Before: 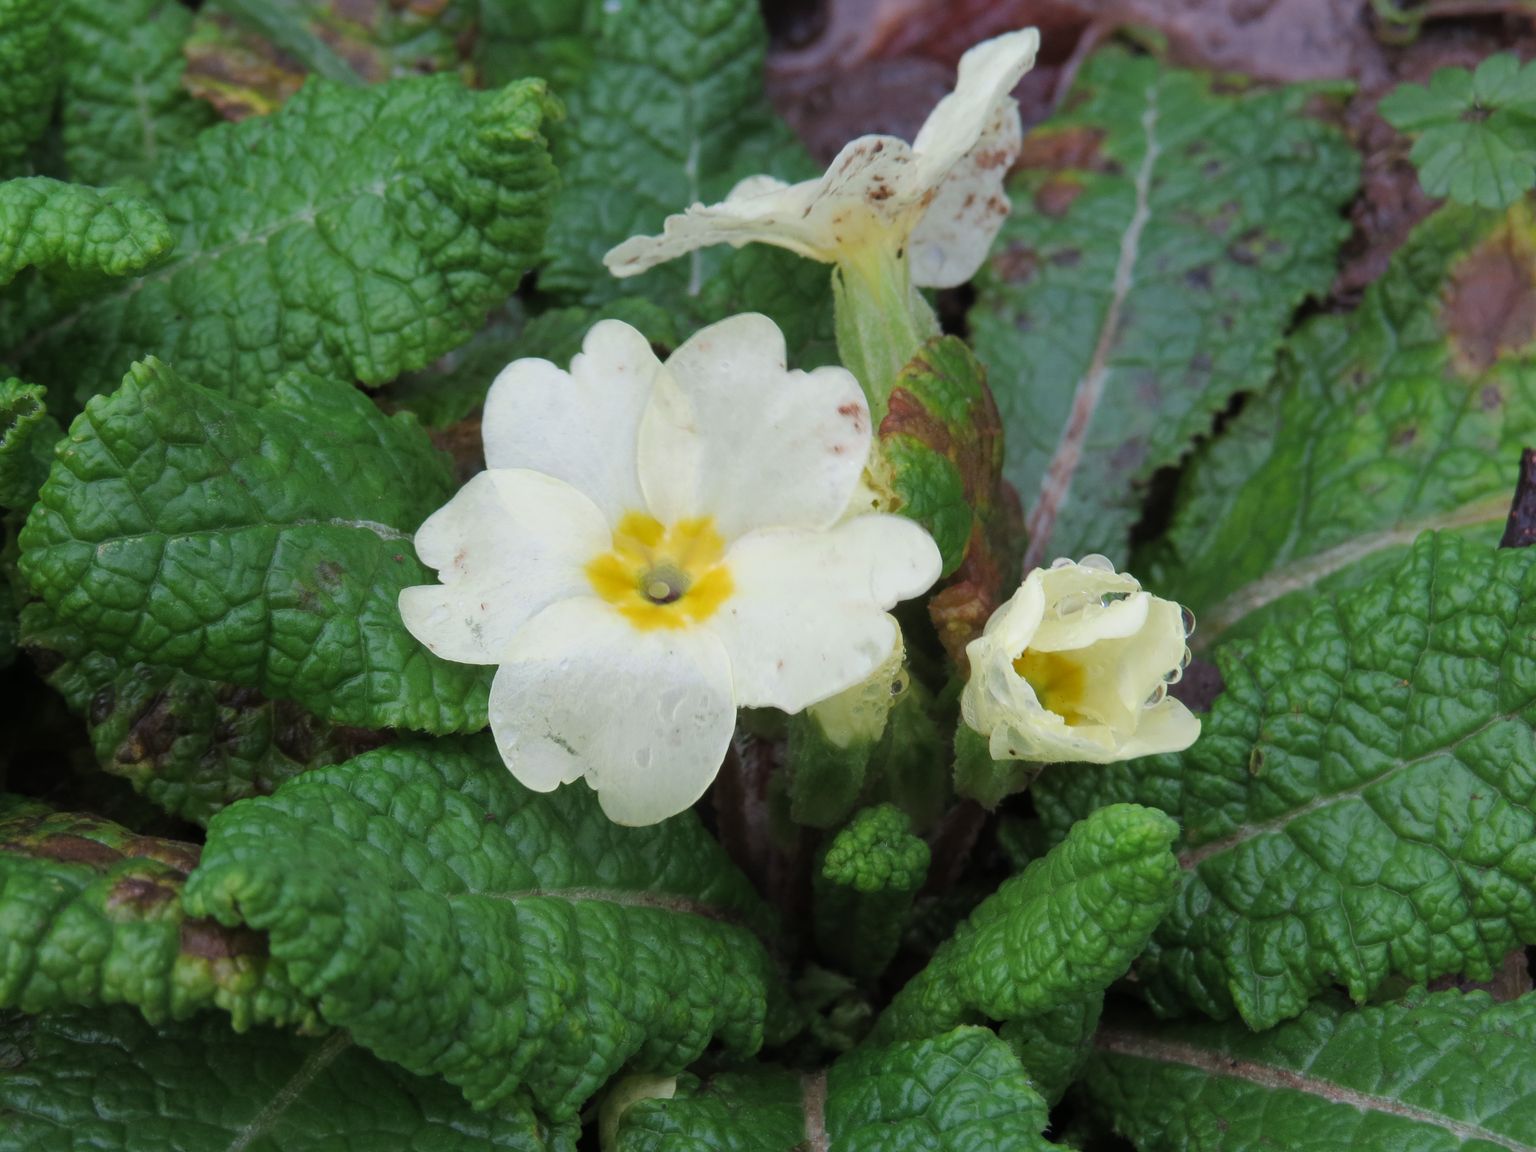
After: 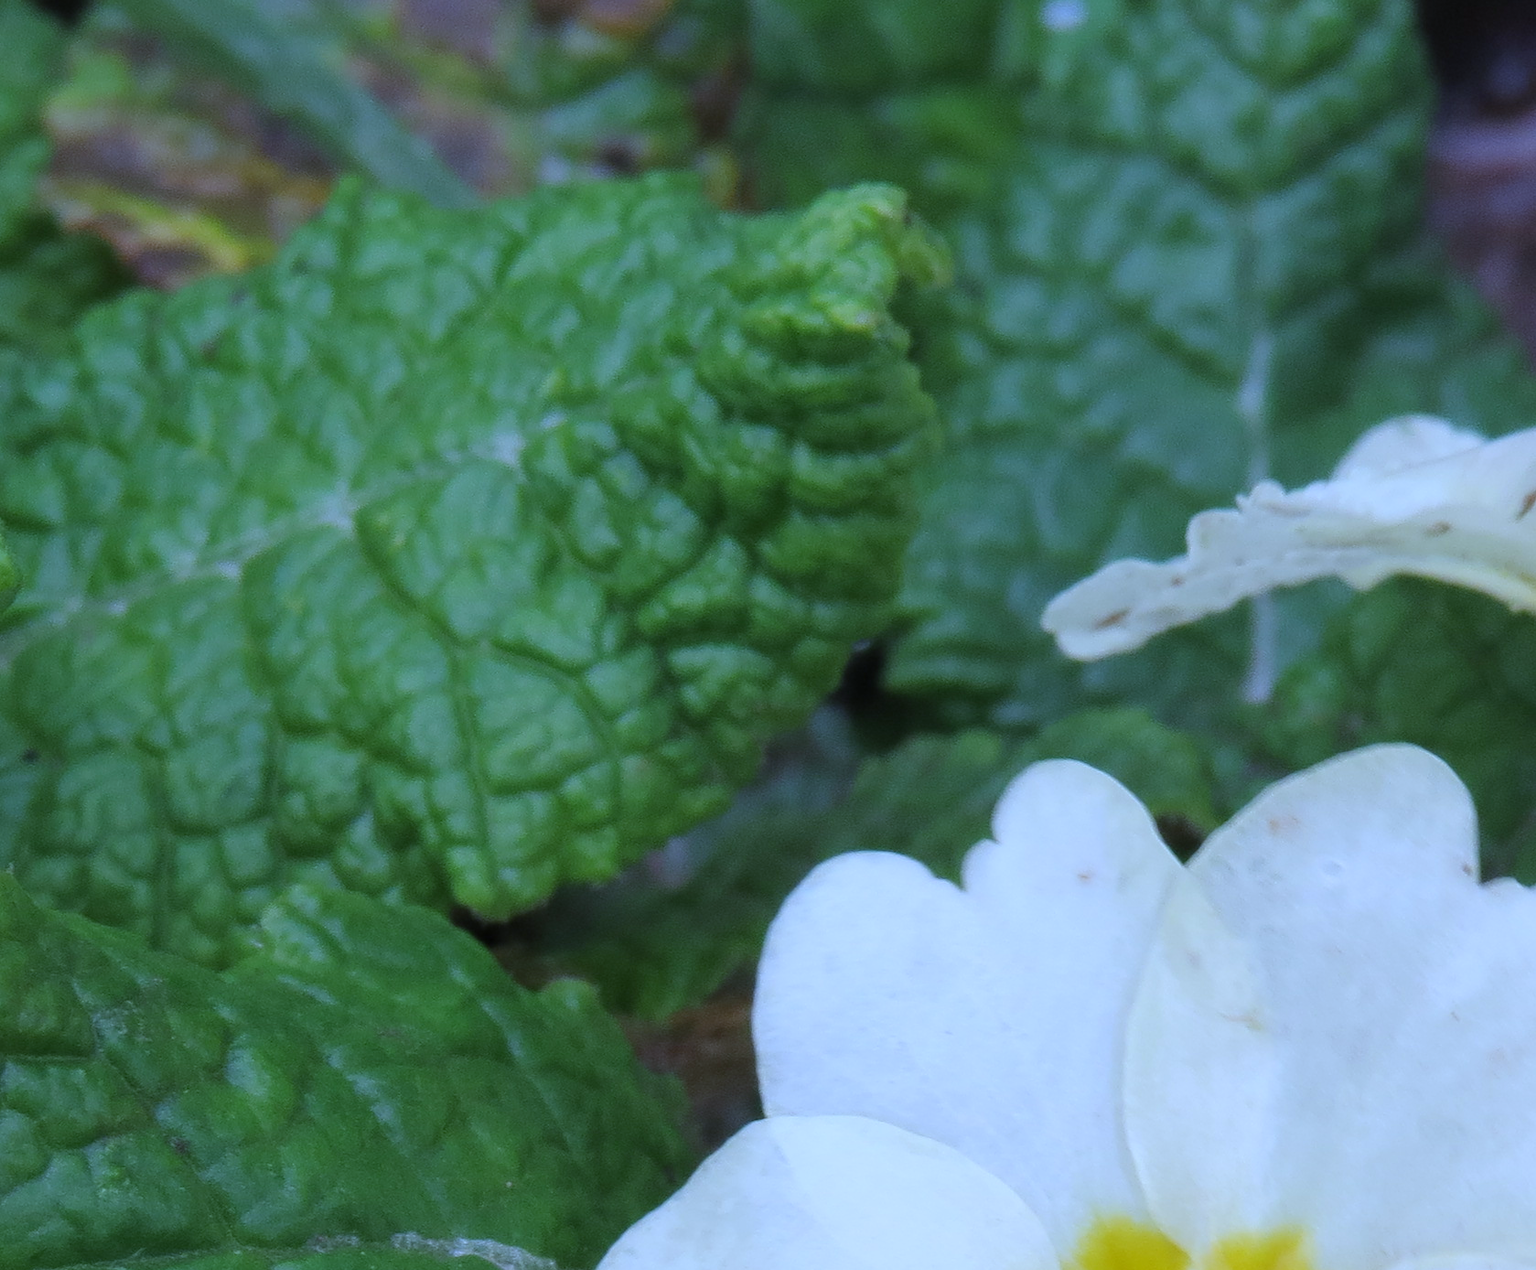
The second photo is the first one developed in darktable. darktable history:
white balance: red 0.871, blue 1.249
crop and rotate: left 10.817%, top 0.062%, right 47.194%, bottom 53.626%
